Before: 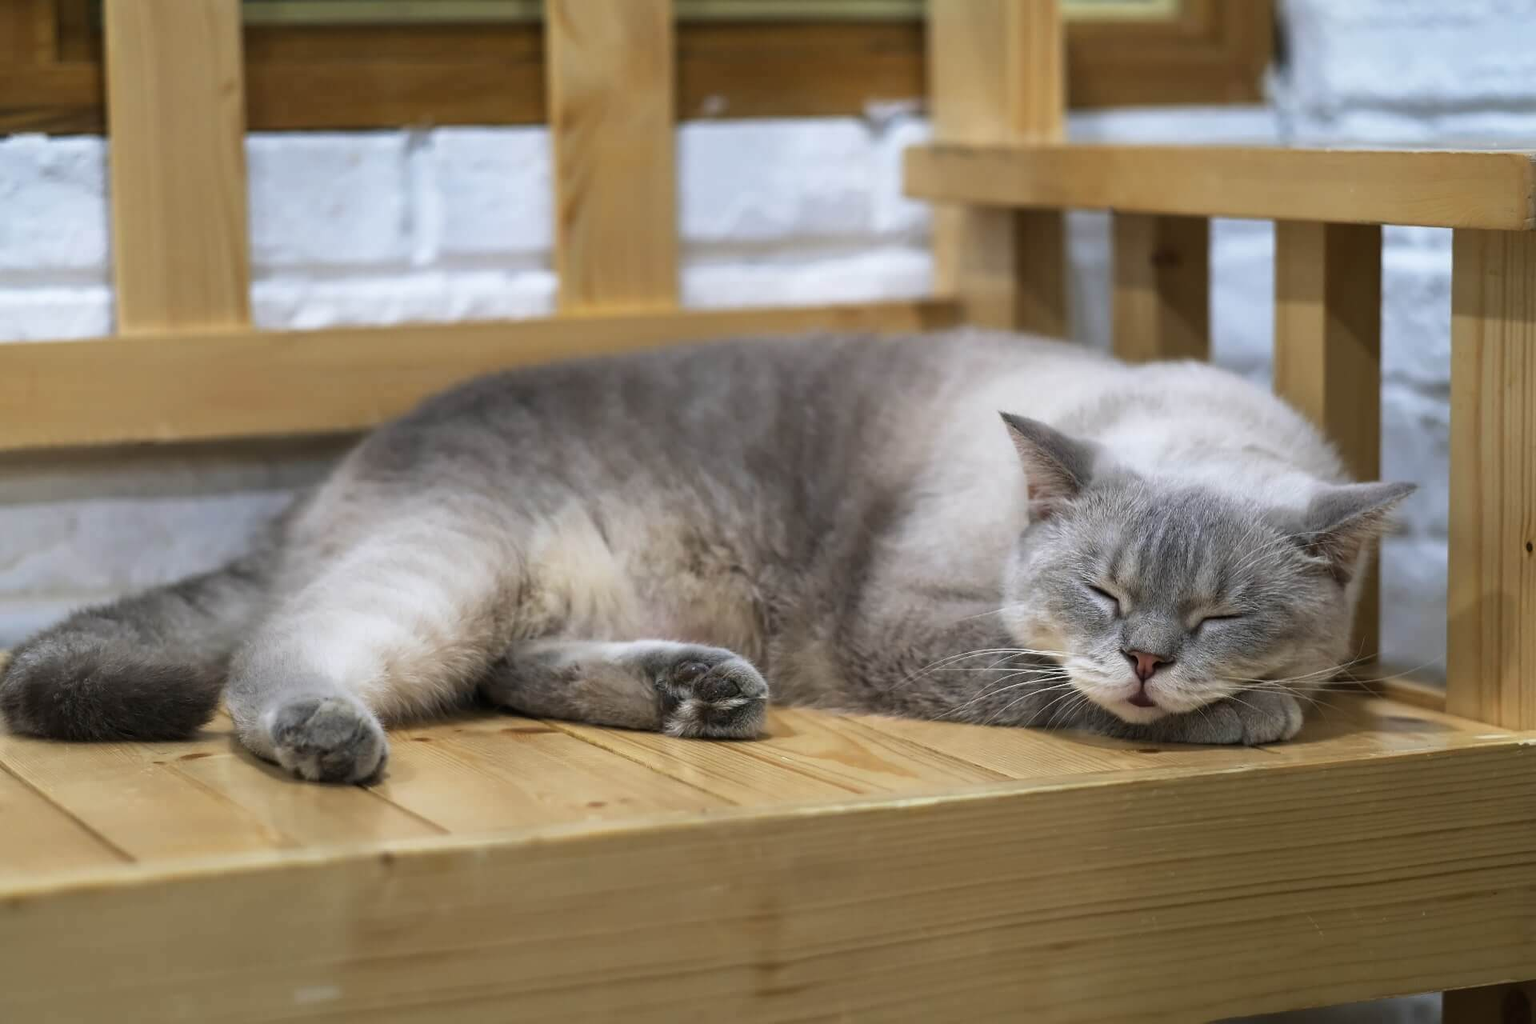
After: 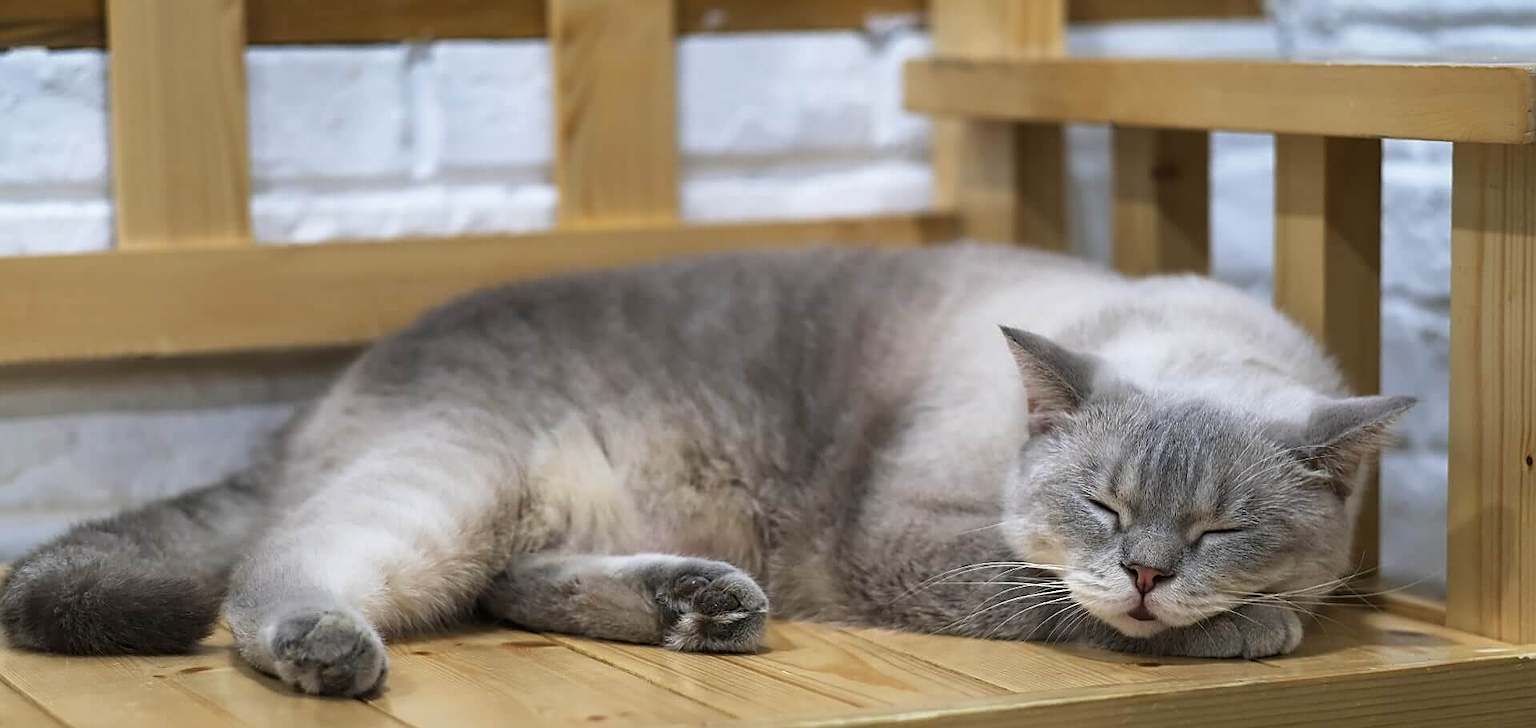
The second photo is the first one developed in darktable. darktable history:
sharpen: amount 0.558
crop and rotate: top 8.507%, bottom 20.388%
